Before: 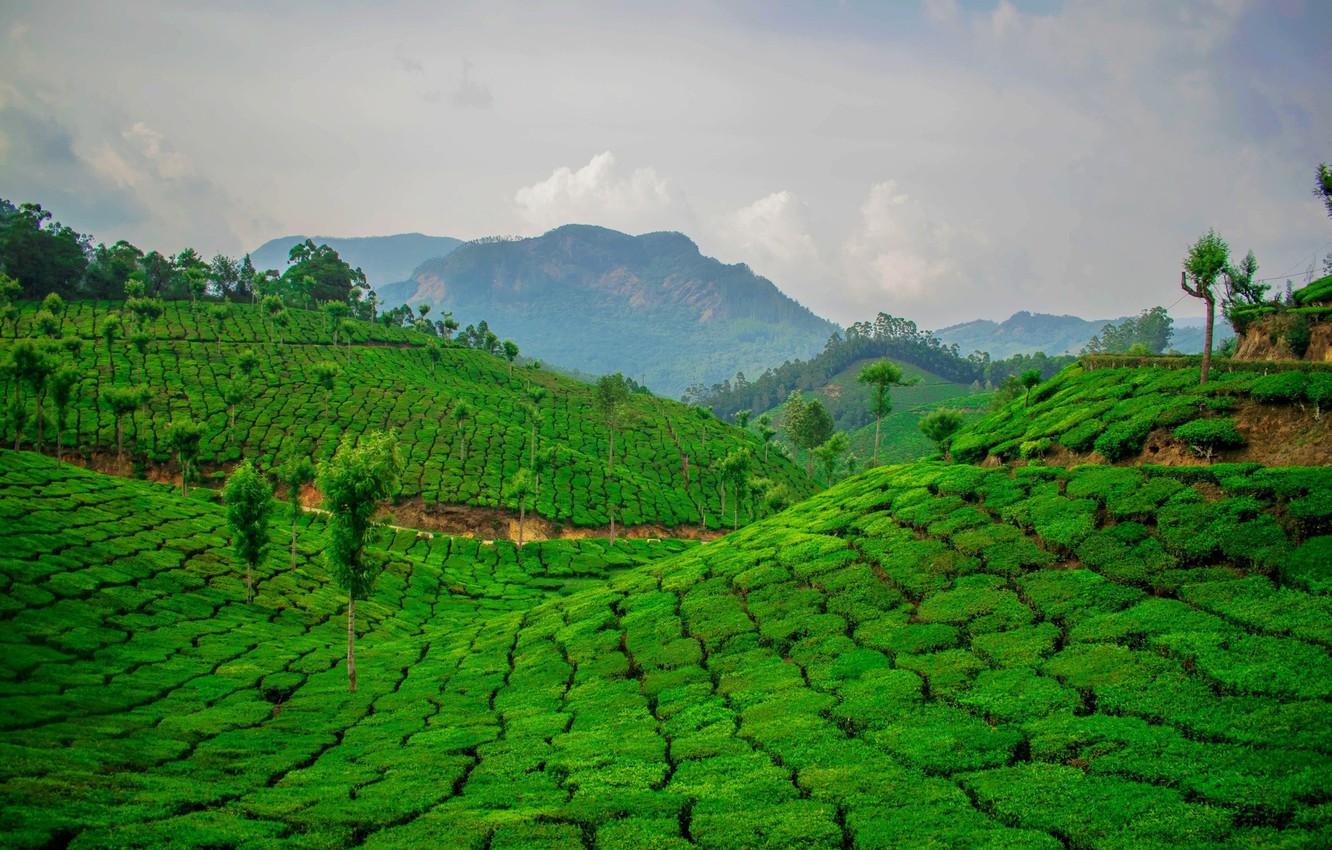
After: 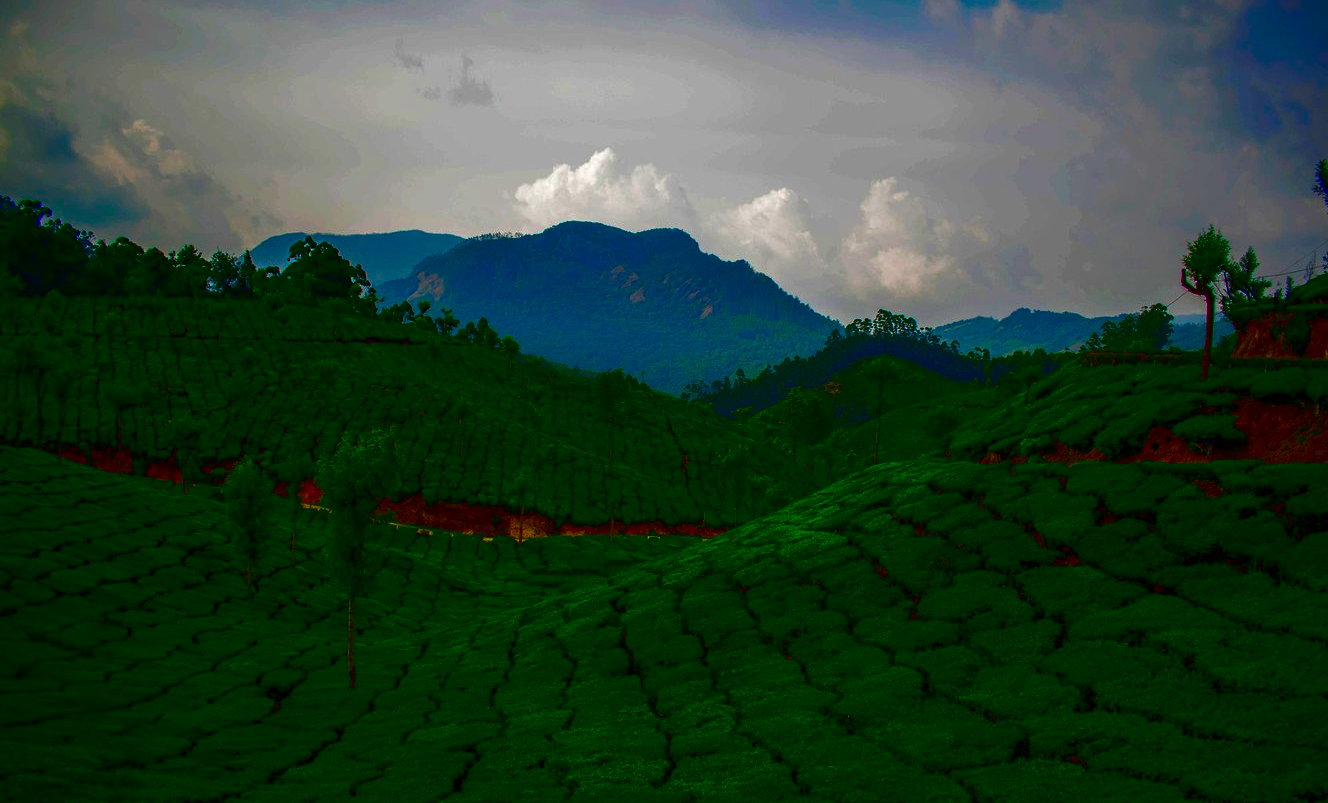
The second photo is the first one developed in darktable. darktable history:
color zones: curves: ch1 [(0, 0.469) (0.01, 0.469) (0.12, 0.446) (0.248, 0.469) (0.5, 0.5) (0.748, 0.5) (0.99, 0.469) (1, 0.469)]
crop: top 0.448%, right 0.264%, bottom 5.045%
contrast brightness saturation: brightness -1, saturation 1
tone equalizer: -8 EV -0.001 EV, -7 EV 0.001 EV, -6 EV -0.002 EV, -5 EV -0.003 EV, -4 EV -0.062 EV, -3 EV -0.222 EV, -2 EV -0.267 EV, -1 EV 0.105 EV, +0 EV 0.303 EV
